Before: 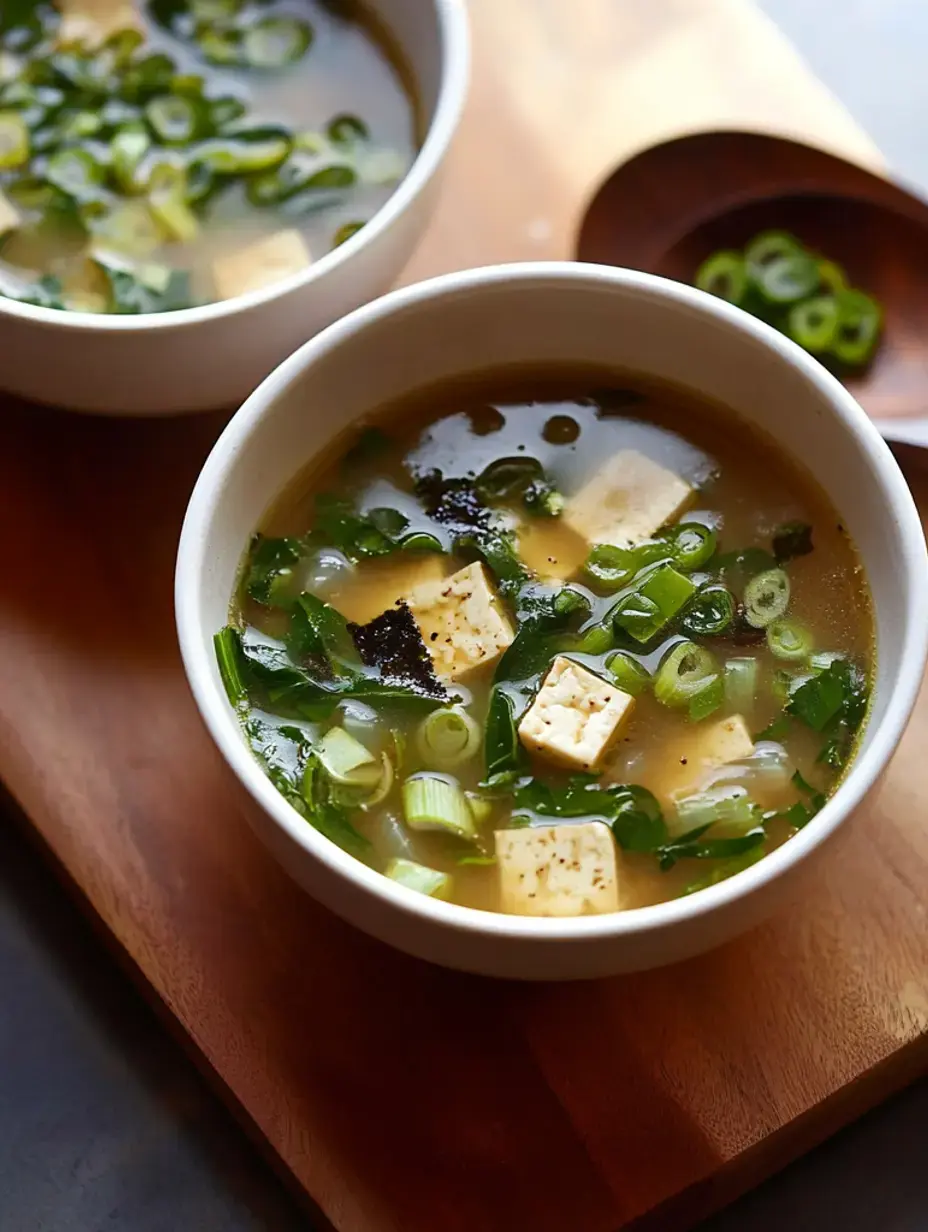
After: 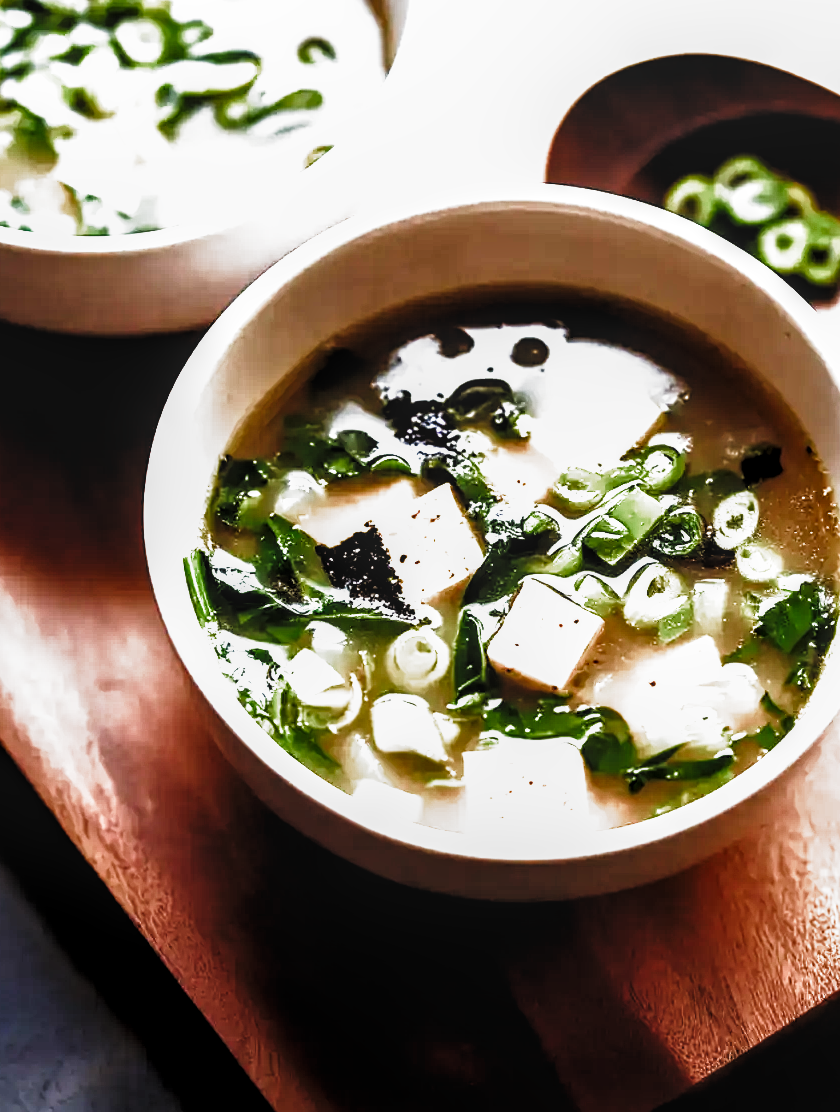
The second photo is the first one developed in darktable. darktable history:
filmic rgb: black relative exposure -3.5 EV, white relative exposure 2.28 EV, hardness 3.41, preserve chrominance RGB euclidean norm (legacy), color science v4 (2020)
local contrast: on, module defaults
crop: left 3.354%, top 6.365%, right 6.029%, bottom 3.315%
exposure: exposure 0.996 EV, compensate highlight preservation false
color zones: curves: ch0 [(0, 0.5) (0.143, 0.5) (0.286, 0.5) (0.429, 0.495) (0.571, 0.437) (0.714, 0.44) (0.857, 0.496) (1, 0.5)]
tone curve: curves: ch0 [(0, 0) (0.042, 0.01) (0.223, 0.123) (0.59, 0.574) (0.802, 0.868) (1, 1)], preserve colors none
